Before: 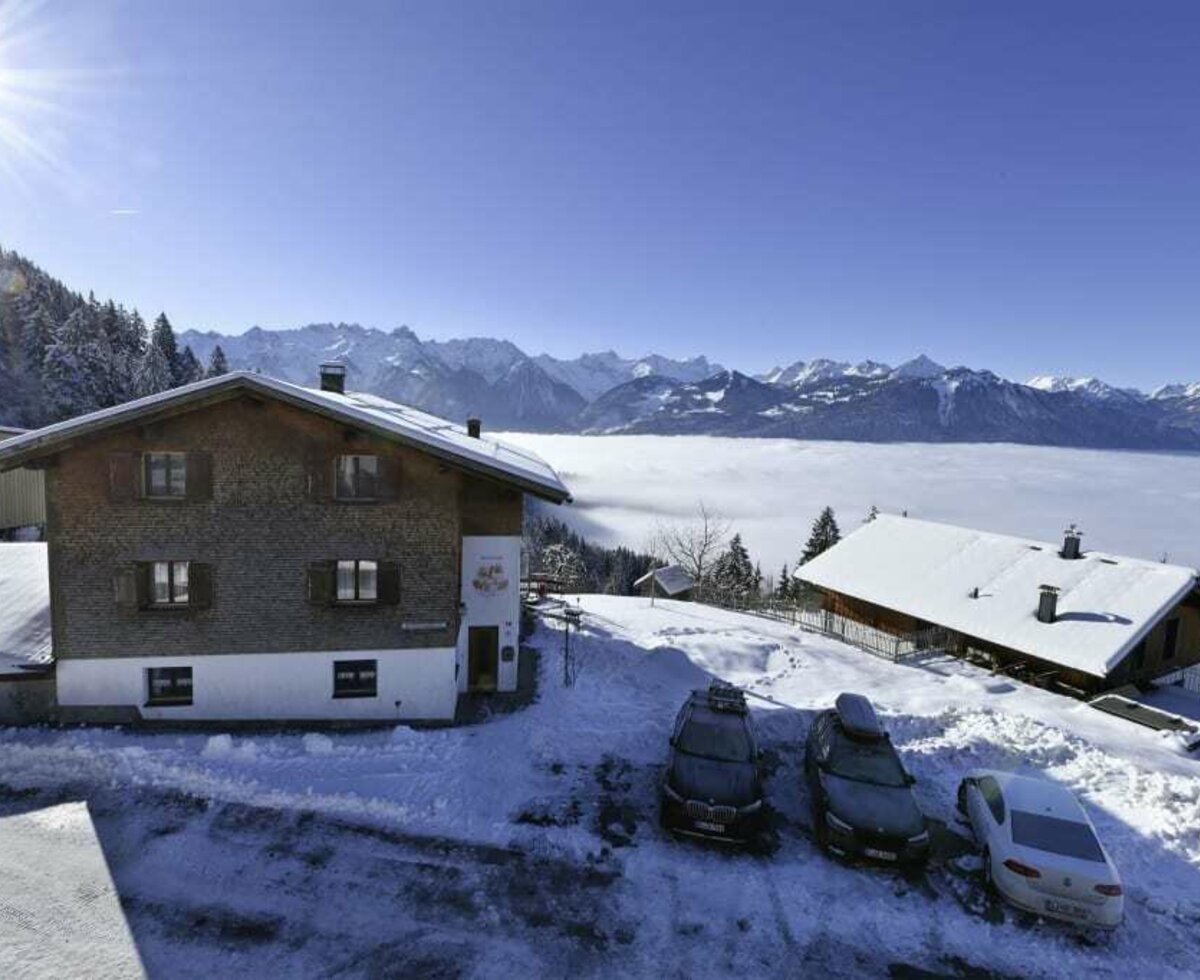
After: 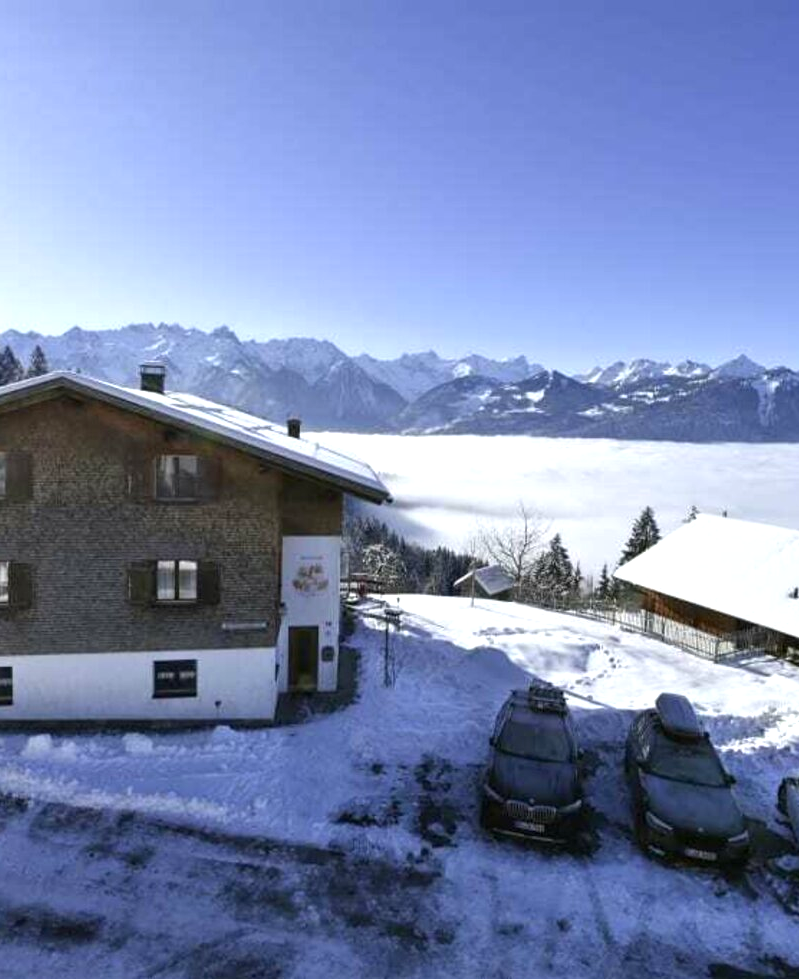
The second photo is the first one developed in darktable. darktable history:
exposure: black level correction 0.001, exposure 0.5 EV, compensate exposure bias true, compensate highlight preservation false
crop and rotate: left 15.055%, right 18.278%
